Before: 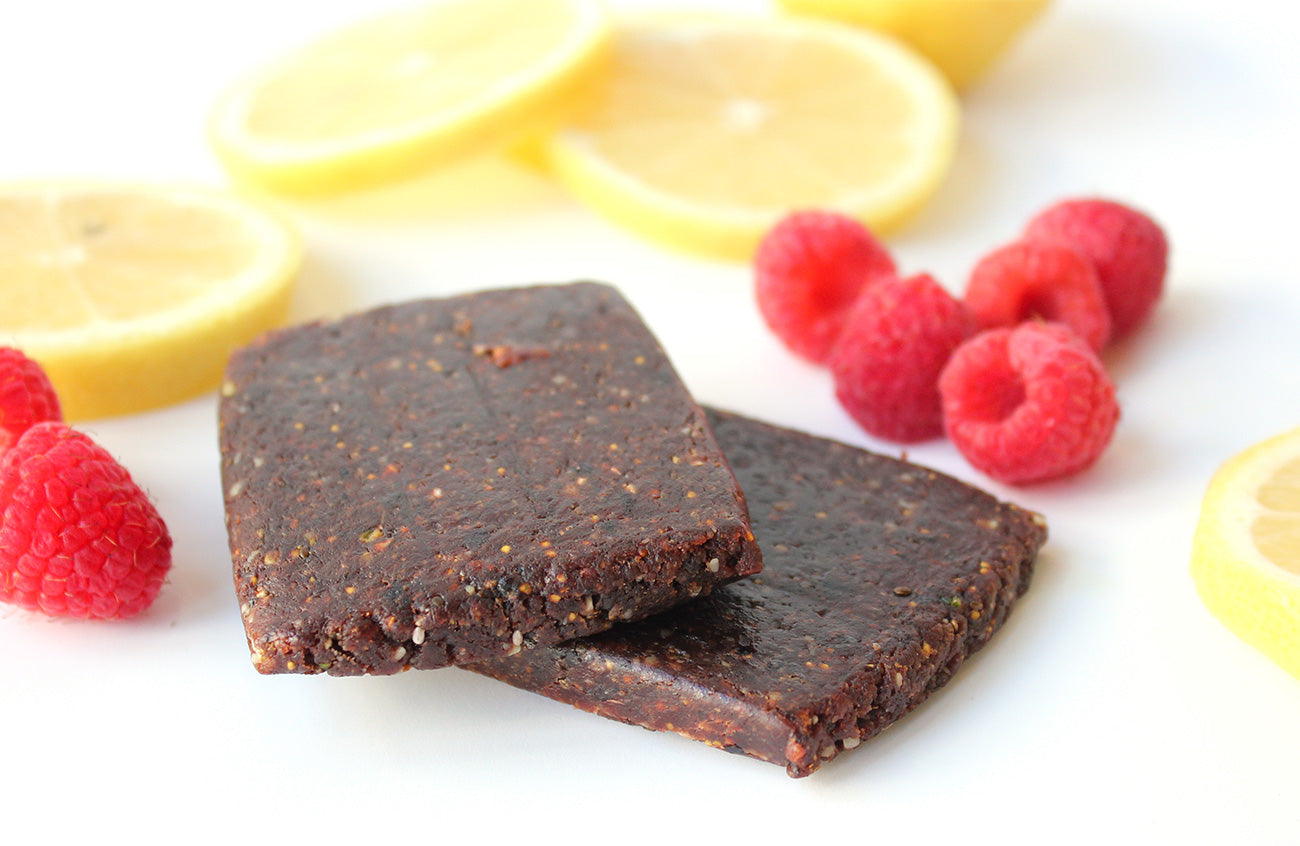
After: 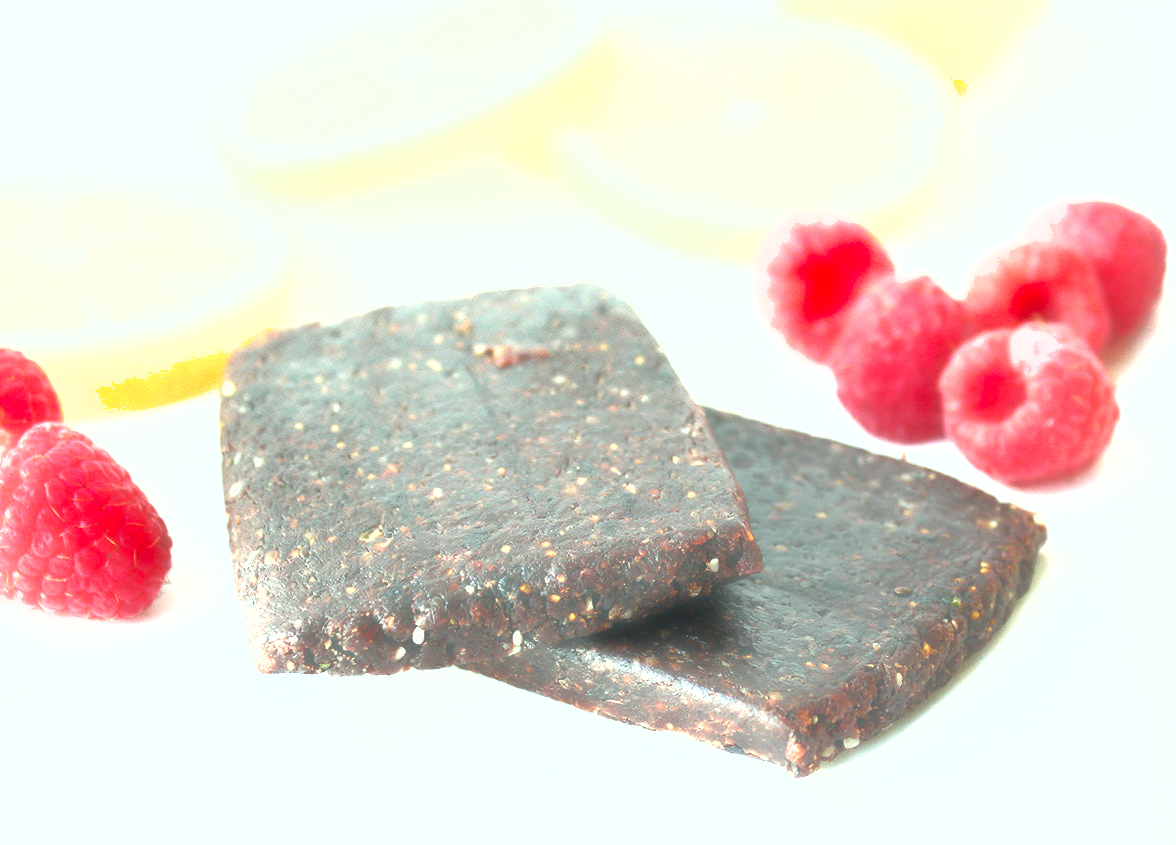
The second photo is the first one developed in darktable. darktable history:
shadows and highlights: on, module defaults
crop: right 9.496%, bottom 0.023%
color balance rgb: shadows lift › chroma 2.031%, shadows lift › hue 185.88°, highlights gain › luminance 19.851%, highlights gain › chroma 2.695%, highlights gain › hue 172.54°, linear chroma grading › shadows -2.965%, linear chroma grading › highlights -3.432%, perceptual saturation grading › global saturation 26.548%, perceptual saturation grading › highlights -28.748%, perceptual saturation grading › mid-tones 15.657%, perceptual saturation grading › shadows 33.615%, global vibrance 9.477%
exposure: exposure 0.753 EV, compensate exposure bias true, compensate highlight preservation false
haze removal: strength -0.886, distance 0.228, adaptive false
